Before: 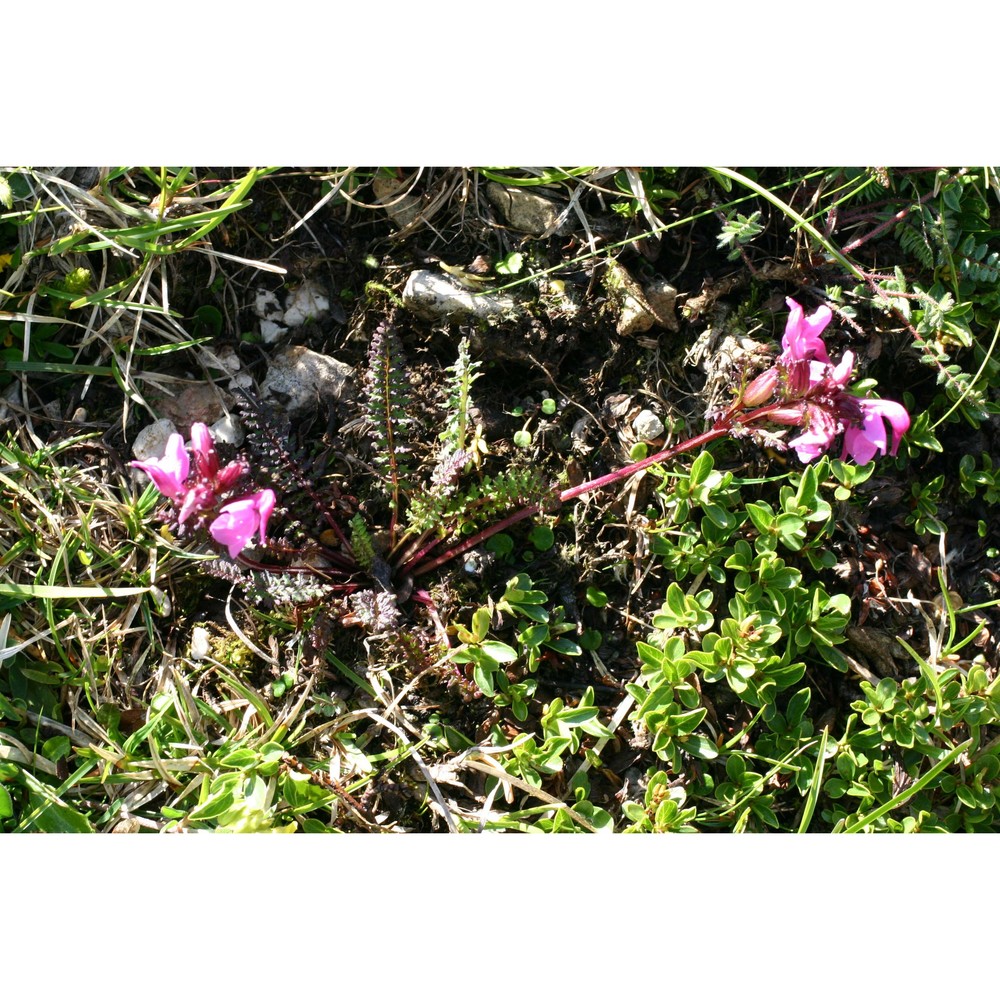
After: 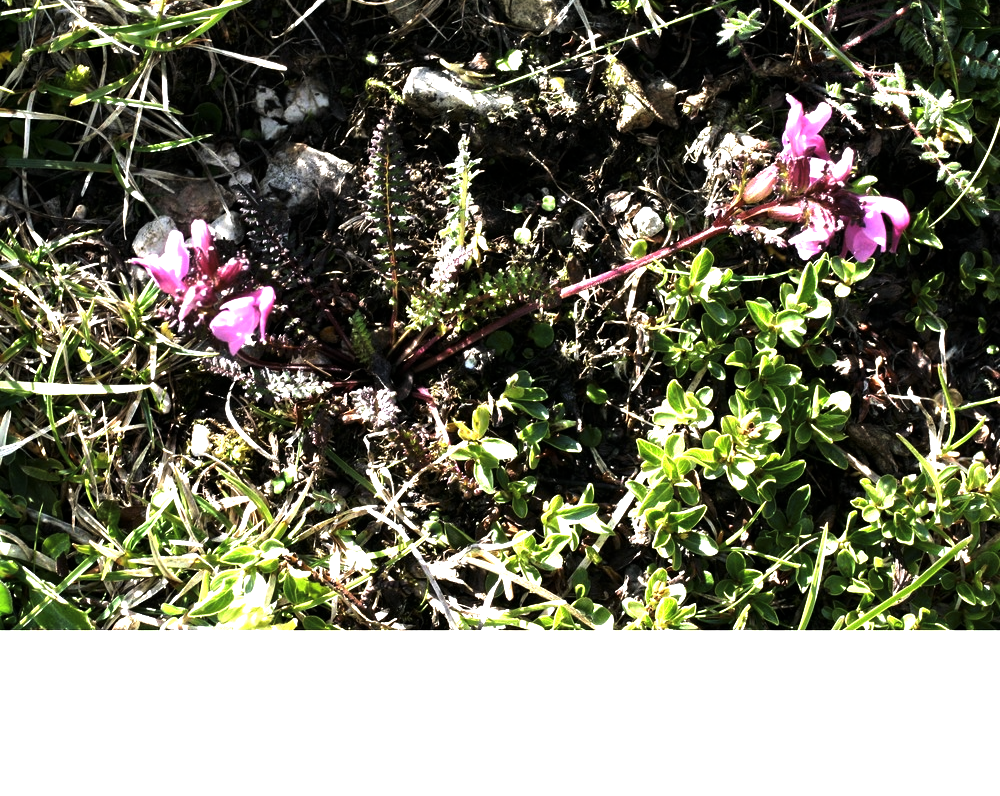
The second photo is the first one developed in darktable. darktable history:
levels: levels [0, 0.618, 1]
crop and rotate: top 20.359%
exposure: black level correction 0, exposure 0.932 EV, compensate highlight preservation false
